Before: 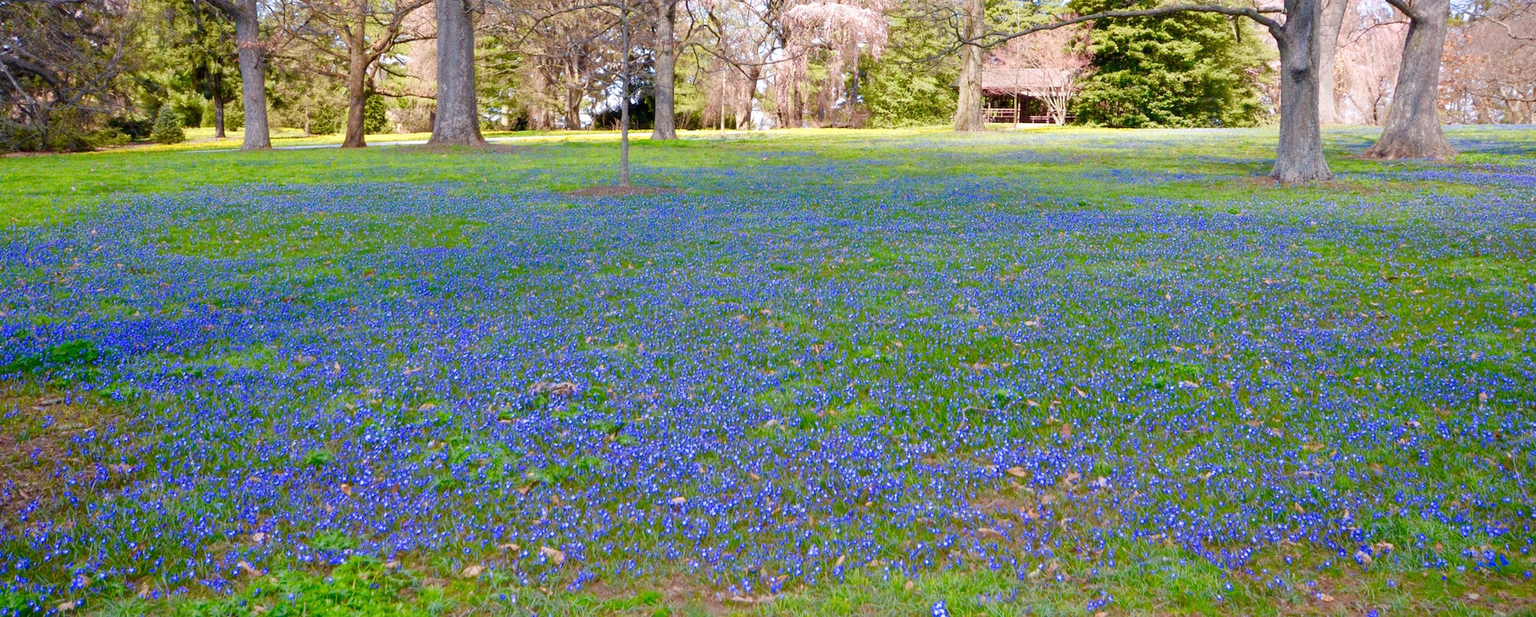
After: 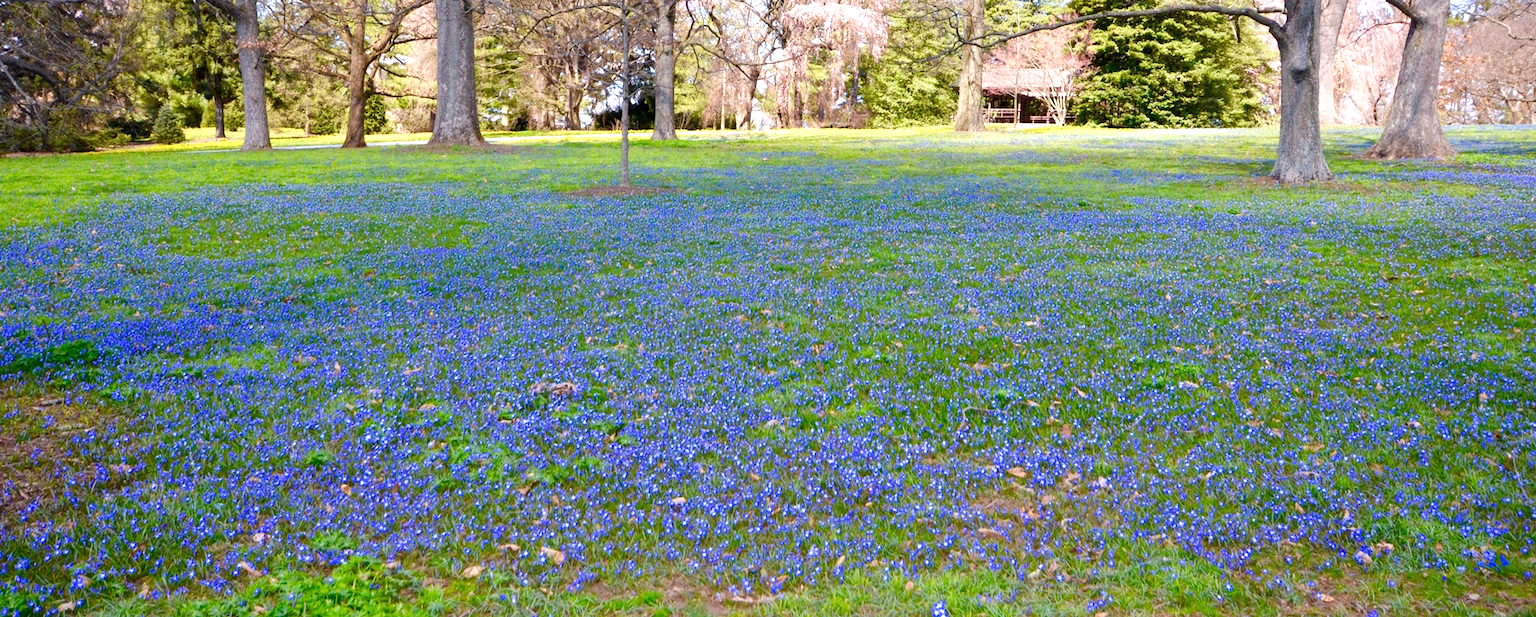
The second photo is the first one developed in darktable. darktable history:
tone equalizer: -8 EV -0.382 EV, -7 EV -0.372 EV, -6 EV -0.314 EV, -5 EV -0.223 EV, -3 EV 0.235 EV, -2 EV 0.338 EV, -1 EV 0.397 EV, +0 EV 0.406 EV, edges refinement/feathering 500, mask exposure compensation -1.57 EV, preserve details no
